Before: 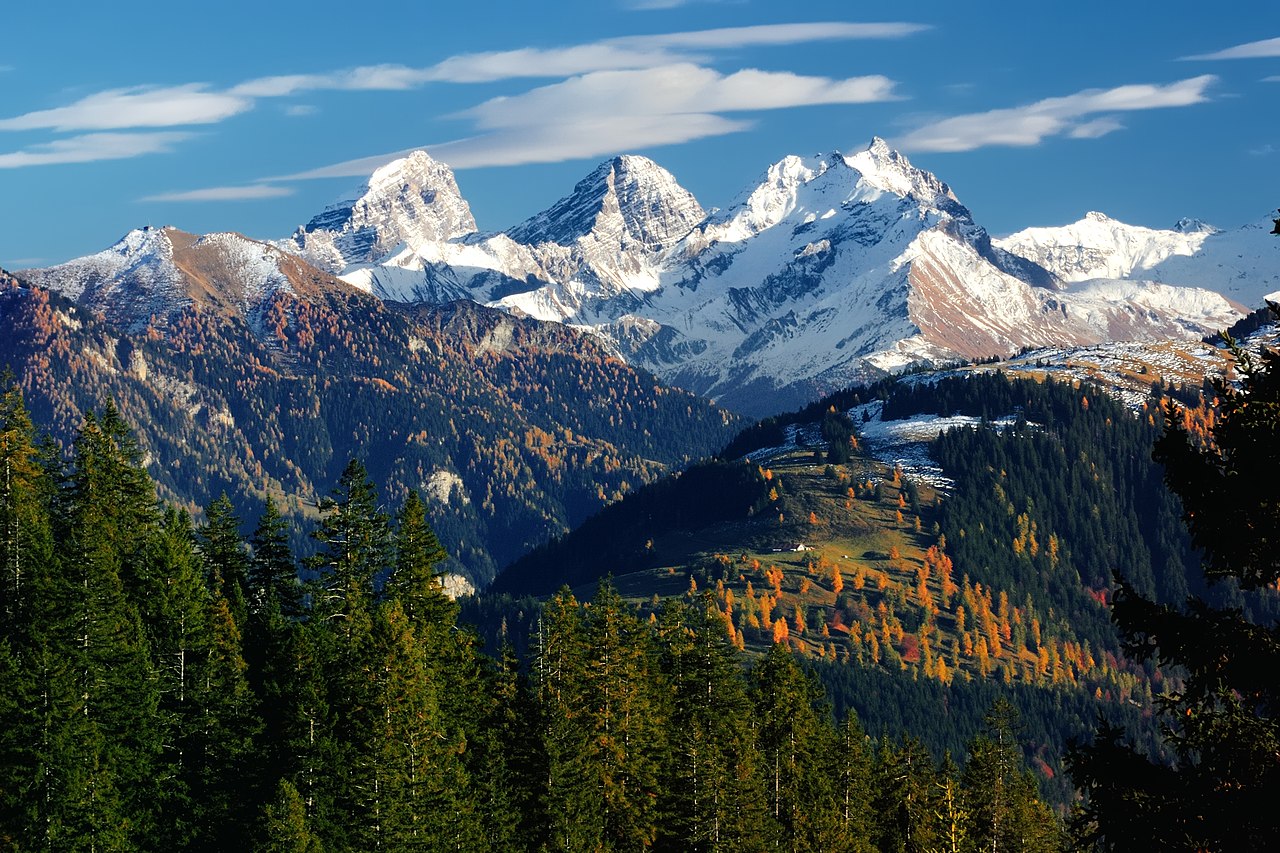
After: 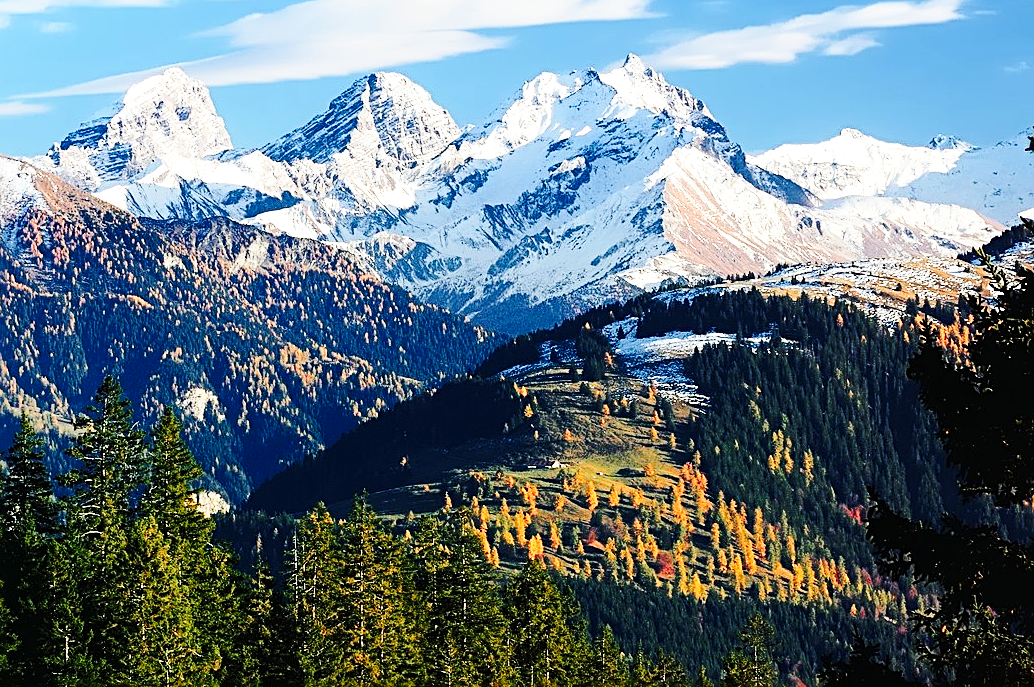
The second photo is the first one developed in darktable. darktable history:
sharpen: radius 2.735
crop: left 19.203%, top 9.731%, right 0%, bottom 9.656%
base curve: curves: ch0 [(0, 0) (0.032, 0.037) (0.105, 0.228) (0.435, 0.76) (0.856, 0.983) (1, 1)], preserve colors none
contrast brightness saturation: contrast 0.147, brightness 0.041
